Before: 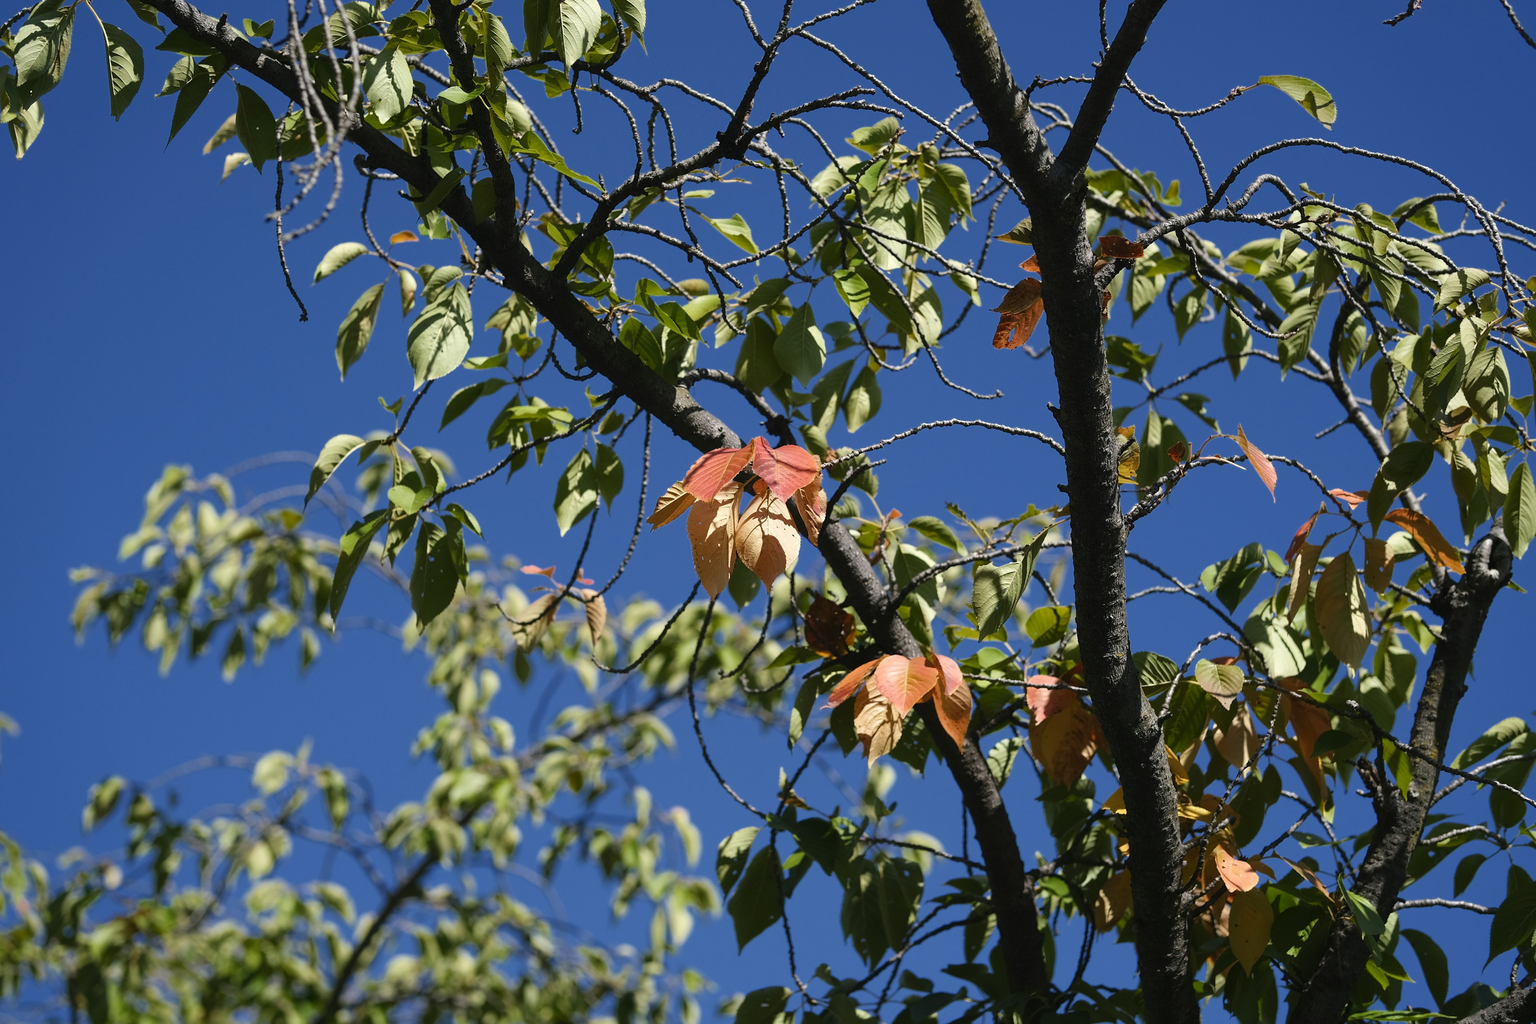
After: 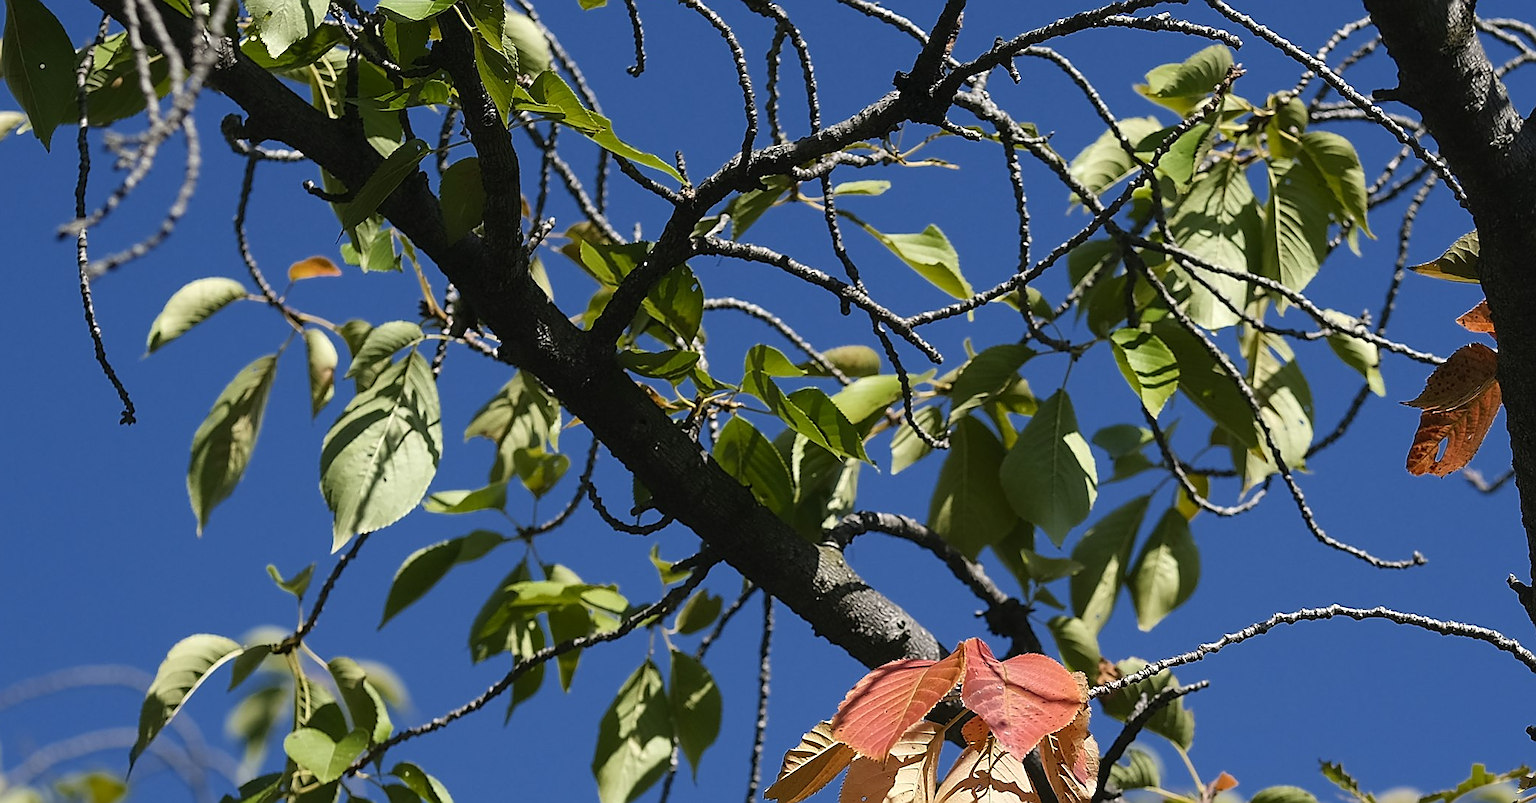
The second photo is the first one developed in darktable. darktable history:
crop: left 15.306%, top 9.065%, right 30.789%, bottom 48.638%
rgb curve: mode RGB, independent channels
sharpen: radius 1.4, amount 1.25, threshold 0.7
